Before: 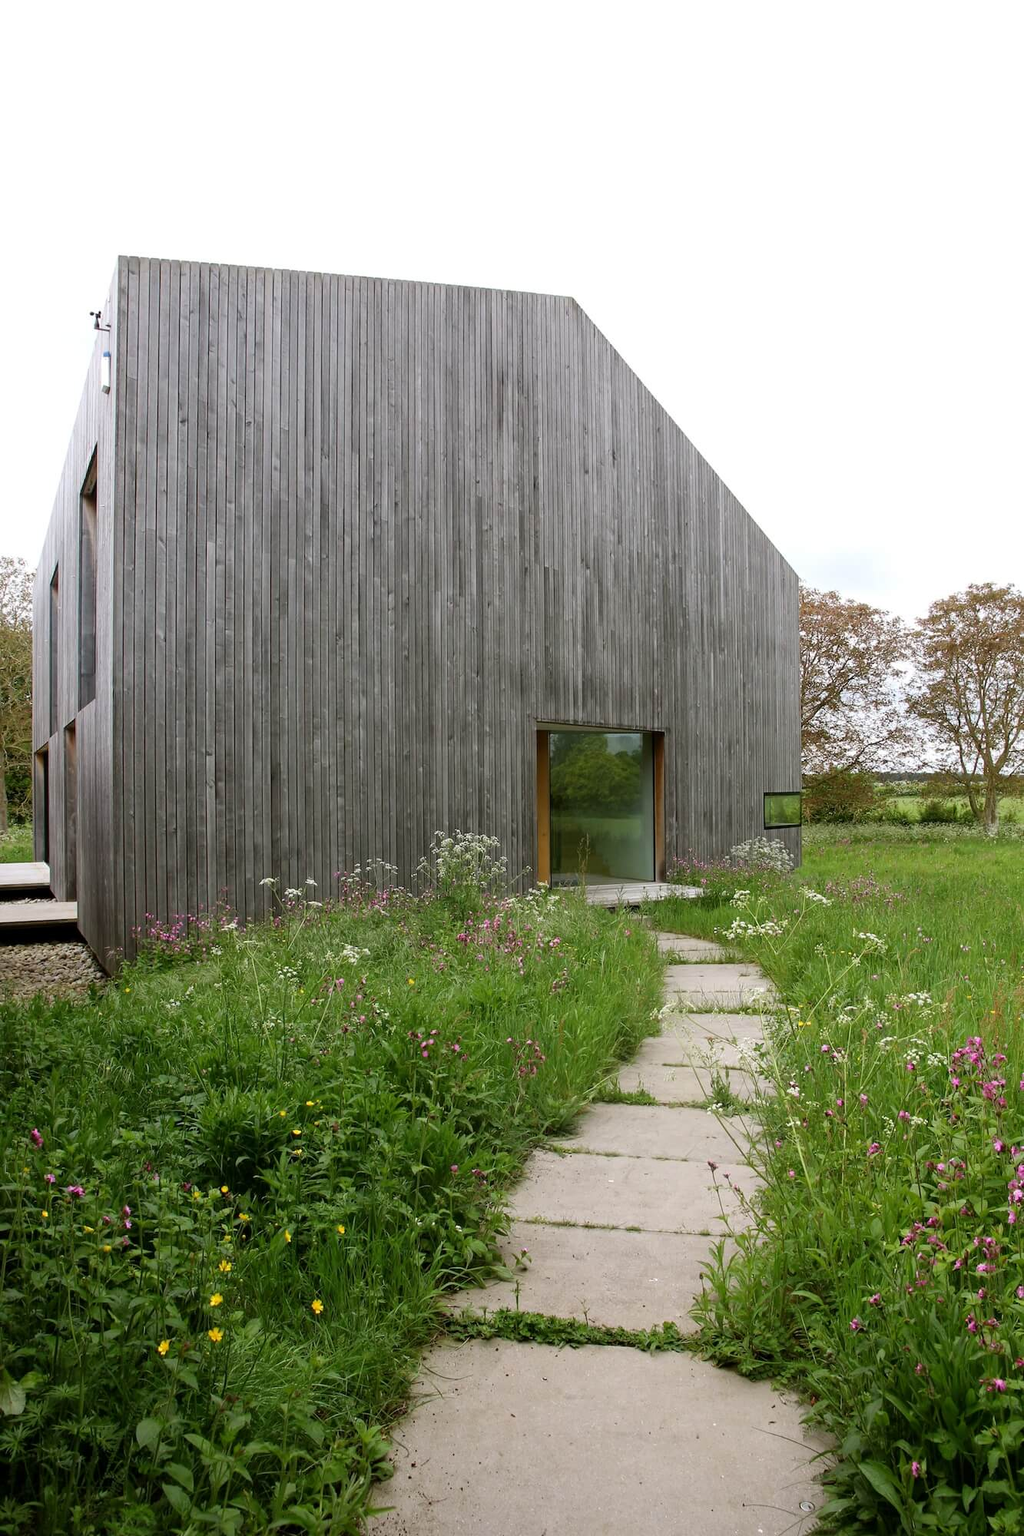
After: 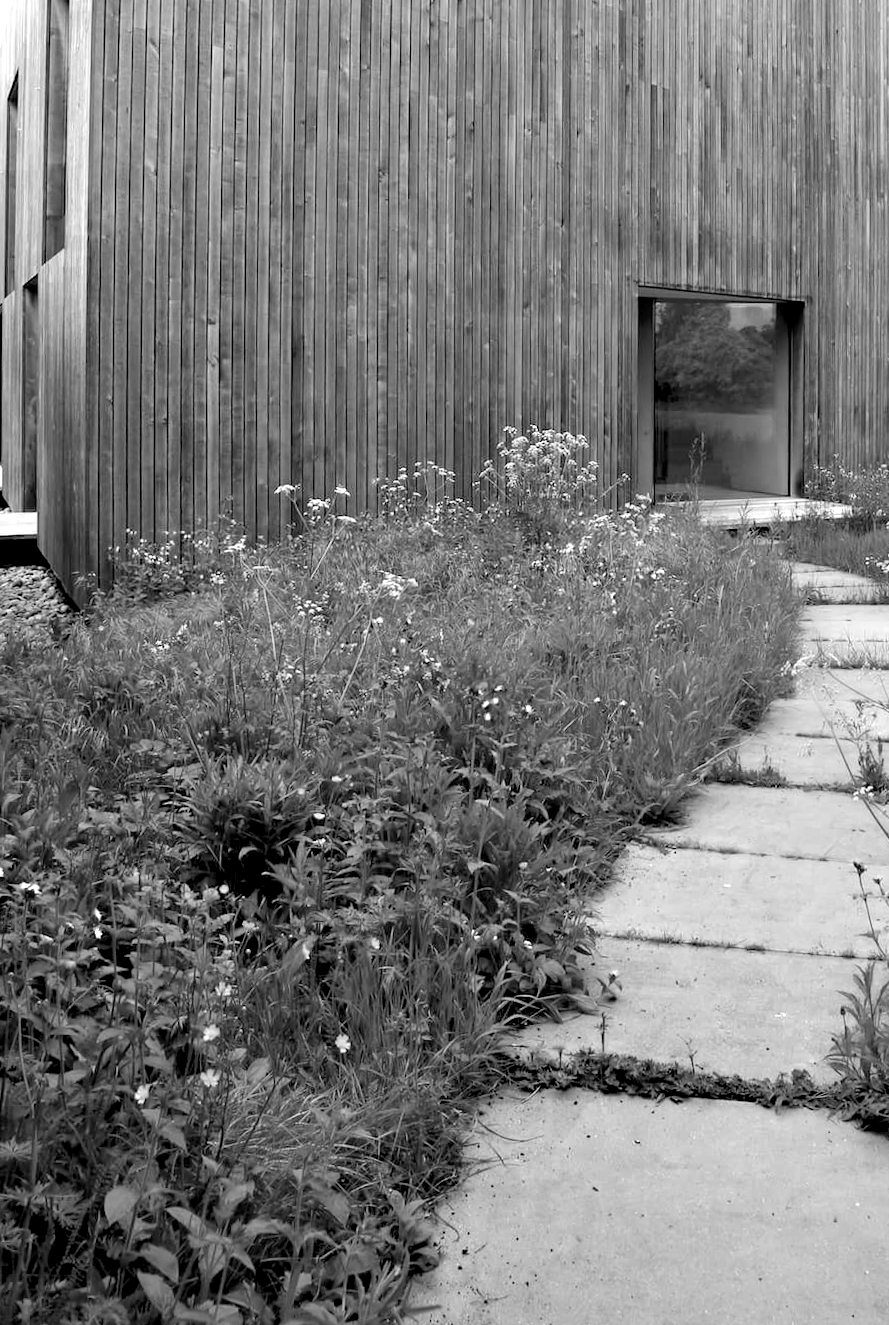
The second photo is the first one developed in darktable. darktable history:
color balance rgb: shadows lift › hue 86.96°, perceptual saturation grading › global saturation 19.664%
contrast brightness saturation: brightness 0.134
exposure: compensate exposure bias true, compensate highlight preservation false
crop and rotate: angle -0.779°, left 3.709%, top 32.356%, right 28.193%
color zones: curves: ch0 [(0, 0.613) (0.01, 0.613) (0.245, 0.448) (0.498, 0.529) (0.642, 0.665) (0.879, 0.777) (0.99, 0.613)]; ch1 [(0, 0) (0.143, 0) (0.286, 0) (0.429, 0) (0.571, 0) (0.714, 0) (0.857, 0)]
contrast equalizer: octaves 7, y [[0.6 ×6], [0.55 ×6], [0 ×6], [0 ×6], [0 ×6]]
